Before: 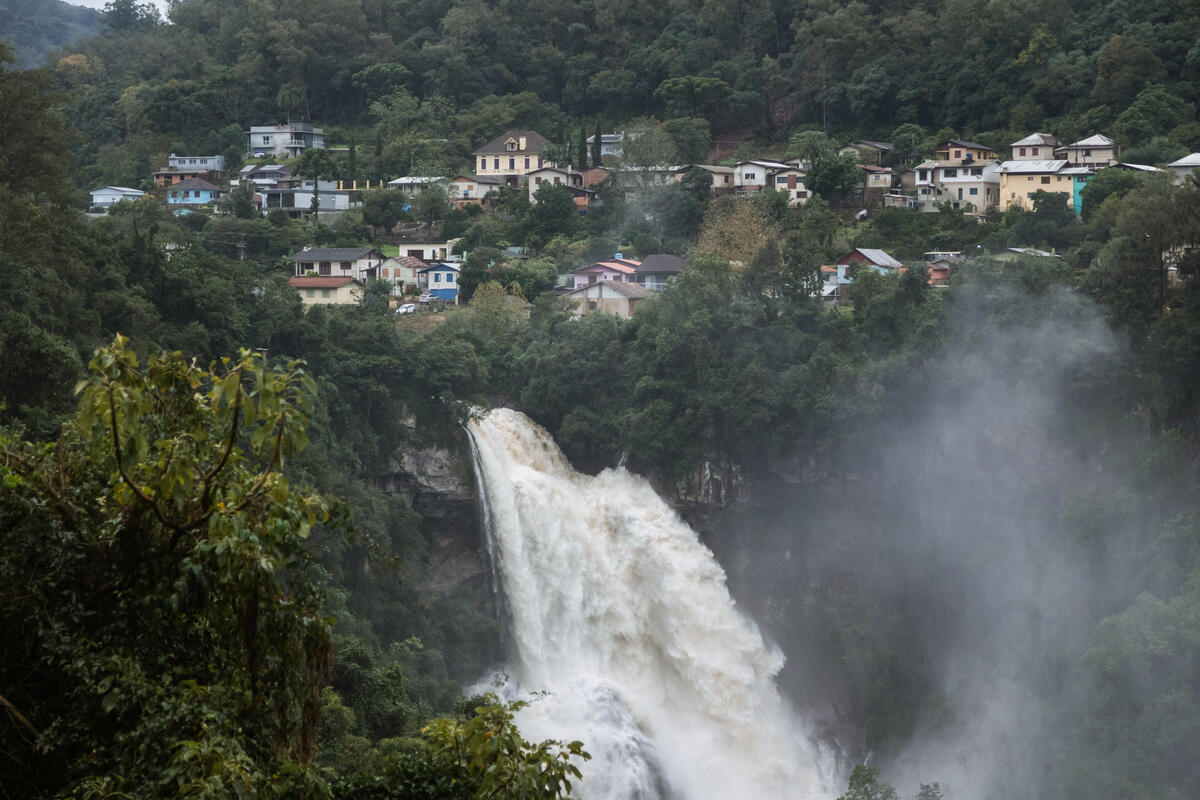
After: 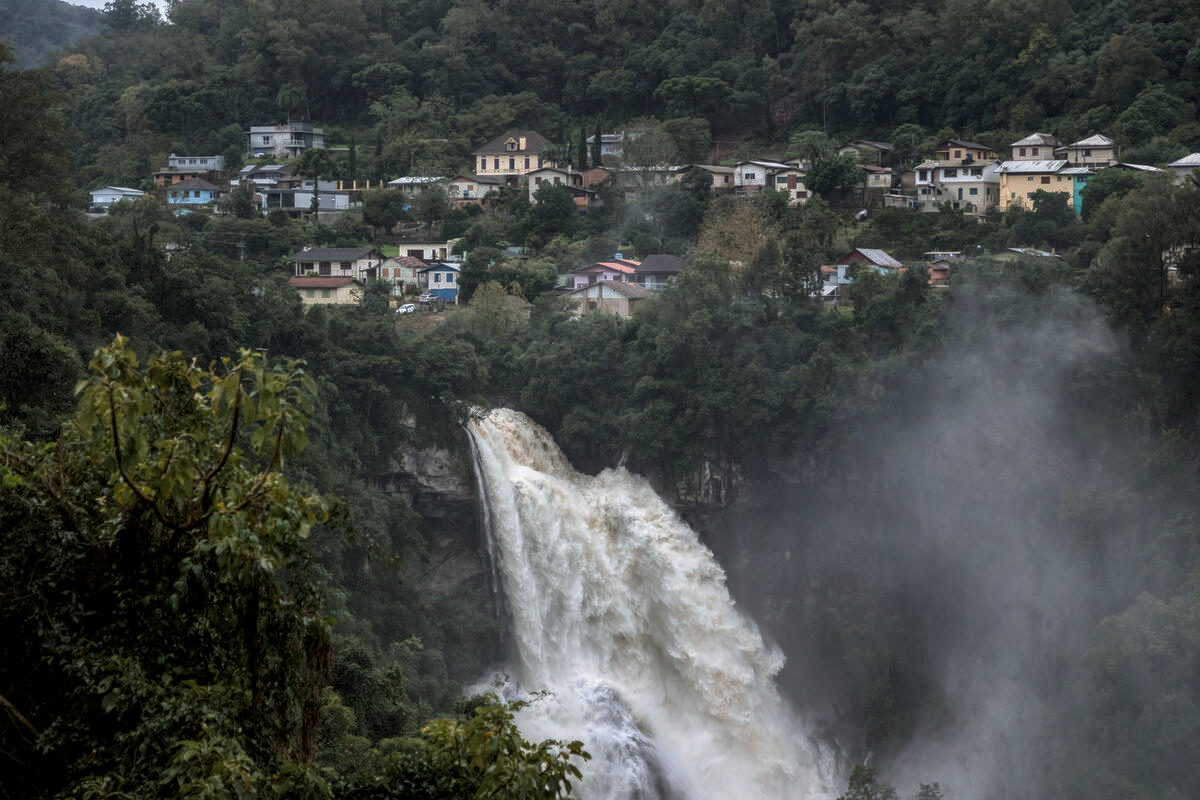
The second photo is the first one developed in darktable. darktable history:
local contrast: detail 130%
base curve: curves: ch0 [(0, 0) (0.595, 0.418) (1, 1)], preserve colors none
